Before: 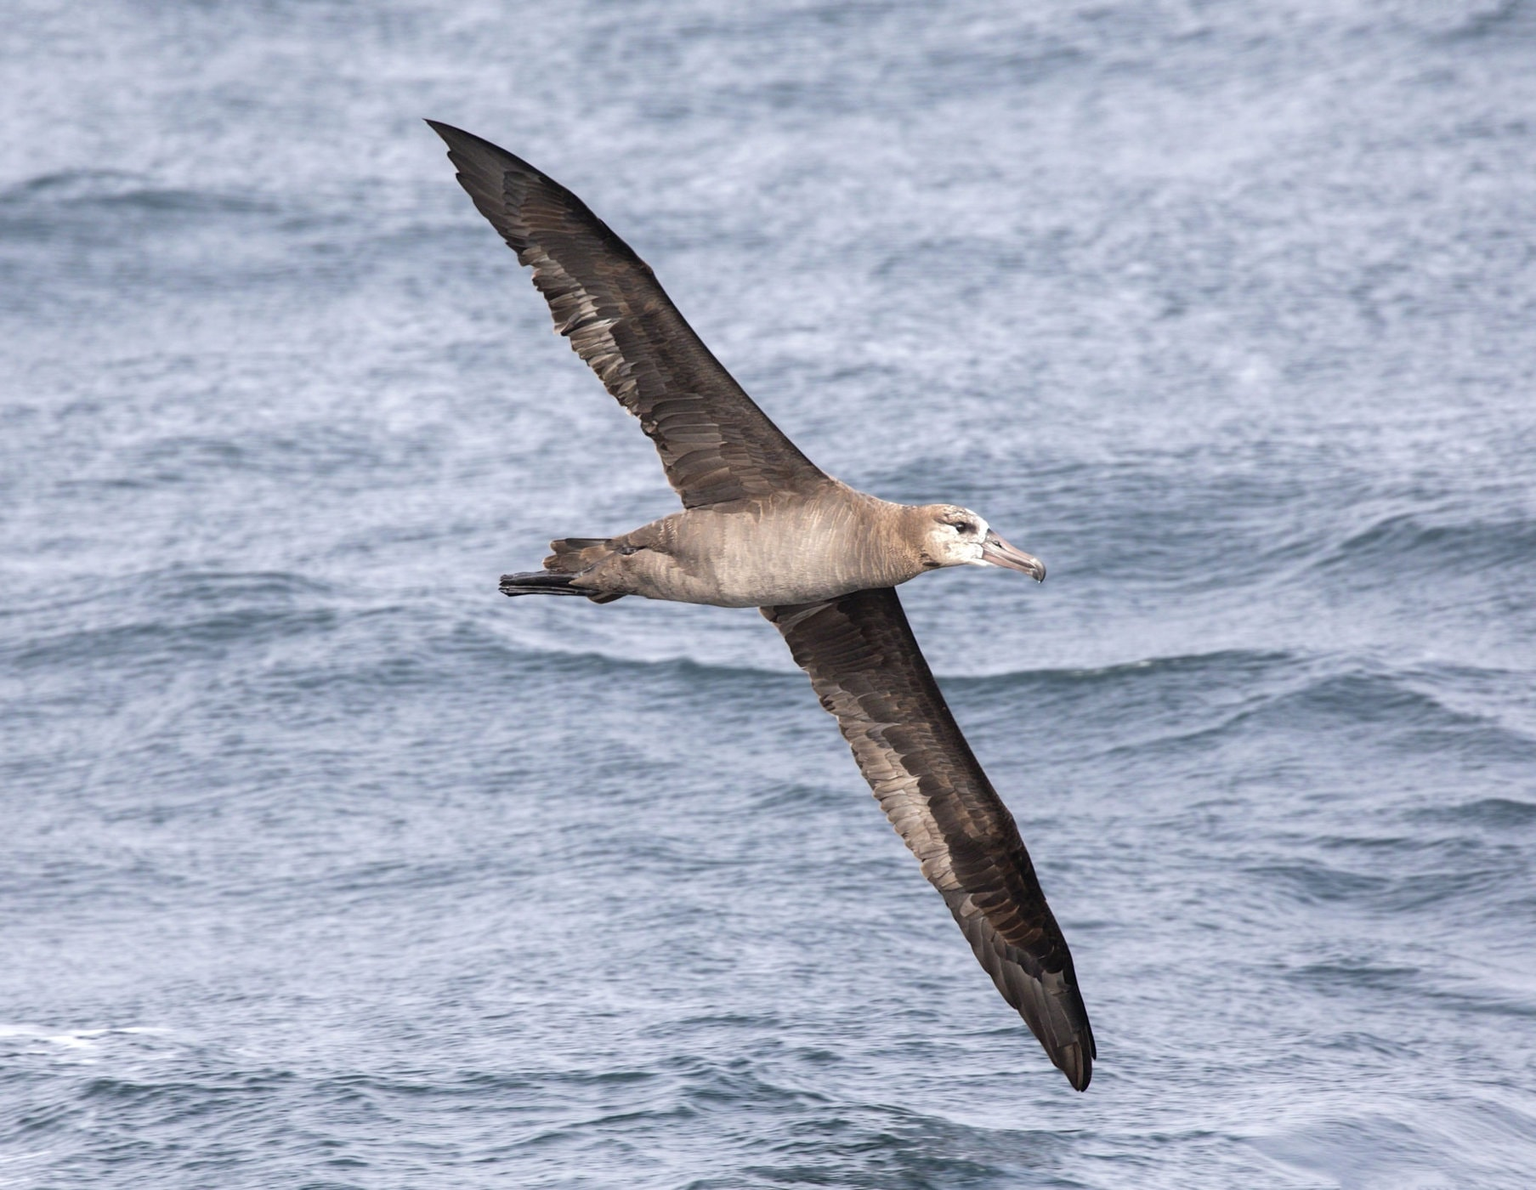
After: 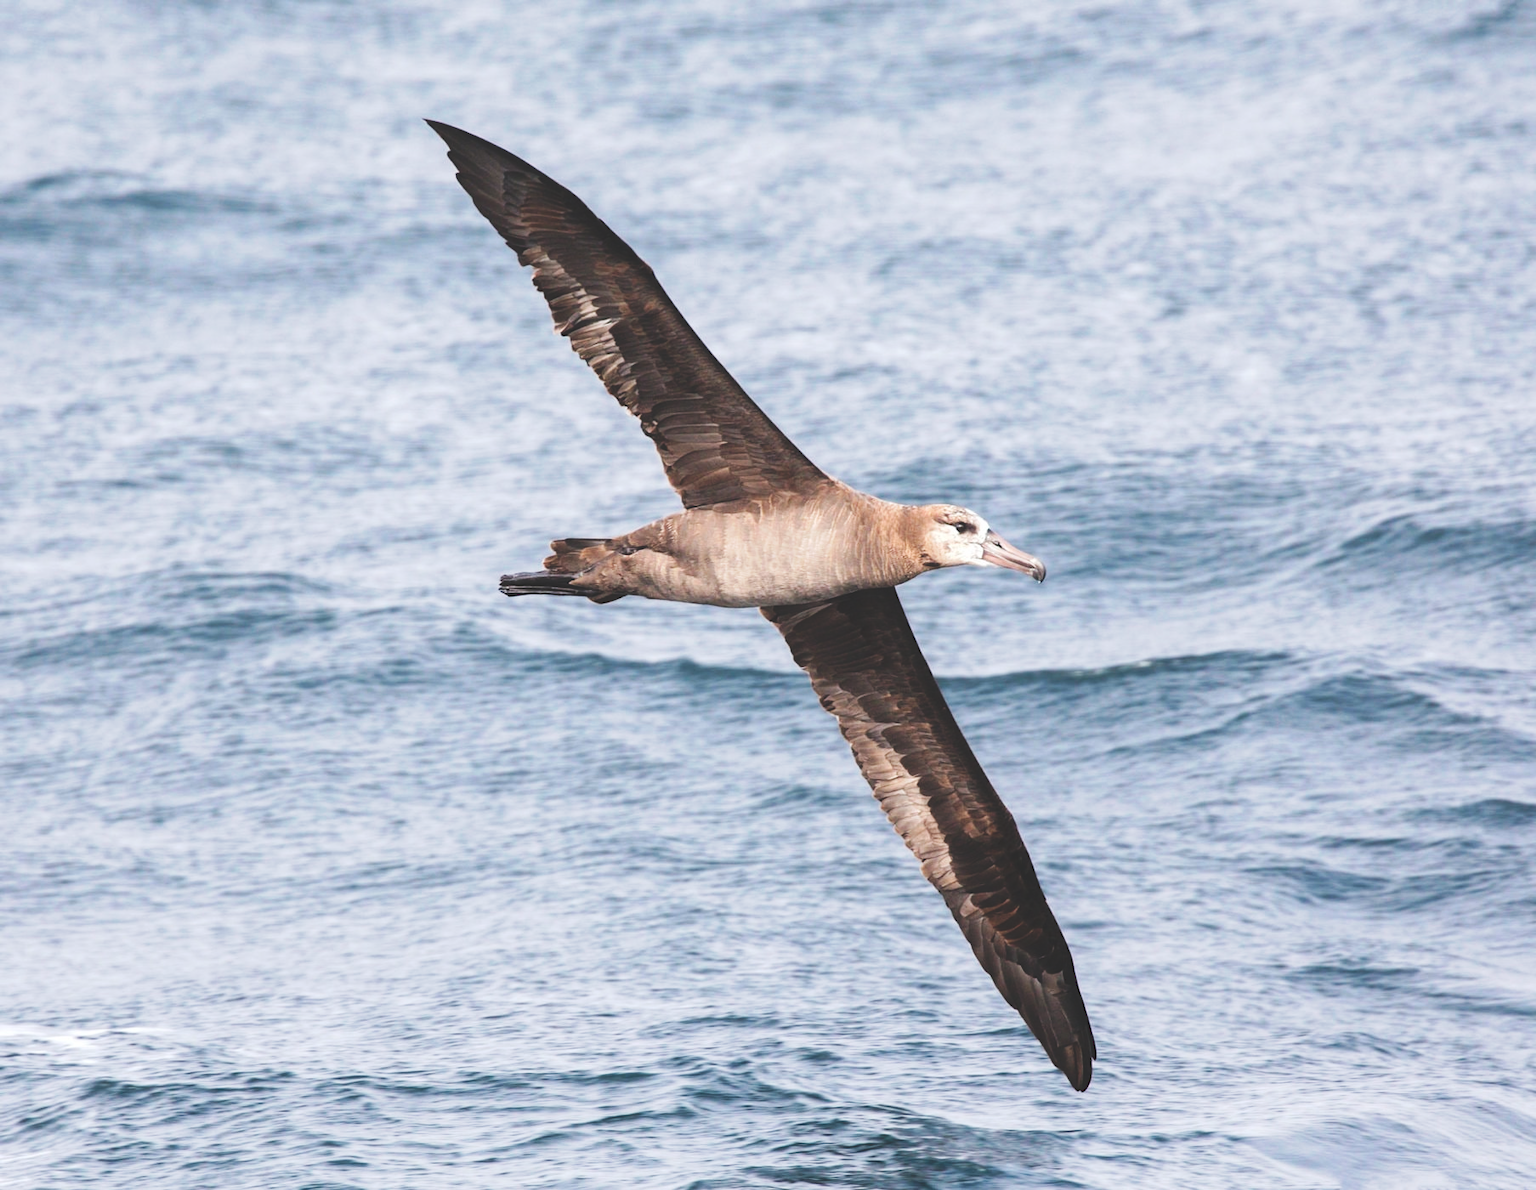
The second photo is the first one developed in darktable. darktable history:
tone curve: curves: ch0 [(0, 0) (0.003, 0.169) (0.011, 0.173) (0.025, 0.177) (0.044, 0.184) (0.069, 0.191) (0.1, 0.199) (0.136, 0.206) (0.177, 0.221) (0.224, 0.248) (0.277, 0.284) (0.335, 0.344) (0.399, 0.413) (0.468, 0.497) (0.543, 0.594) (0.623, 0.691) (0.709, 0.779) (0.801, 0.868) (0.898, 0.931) (1, 1)], preserve colors none
